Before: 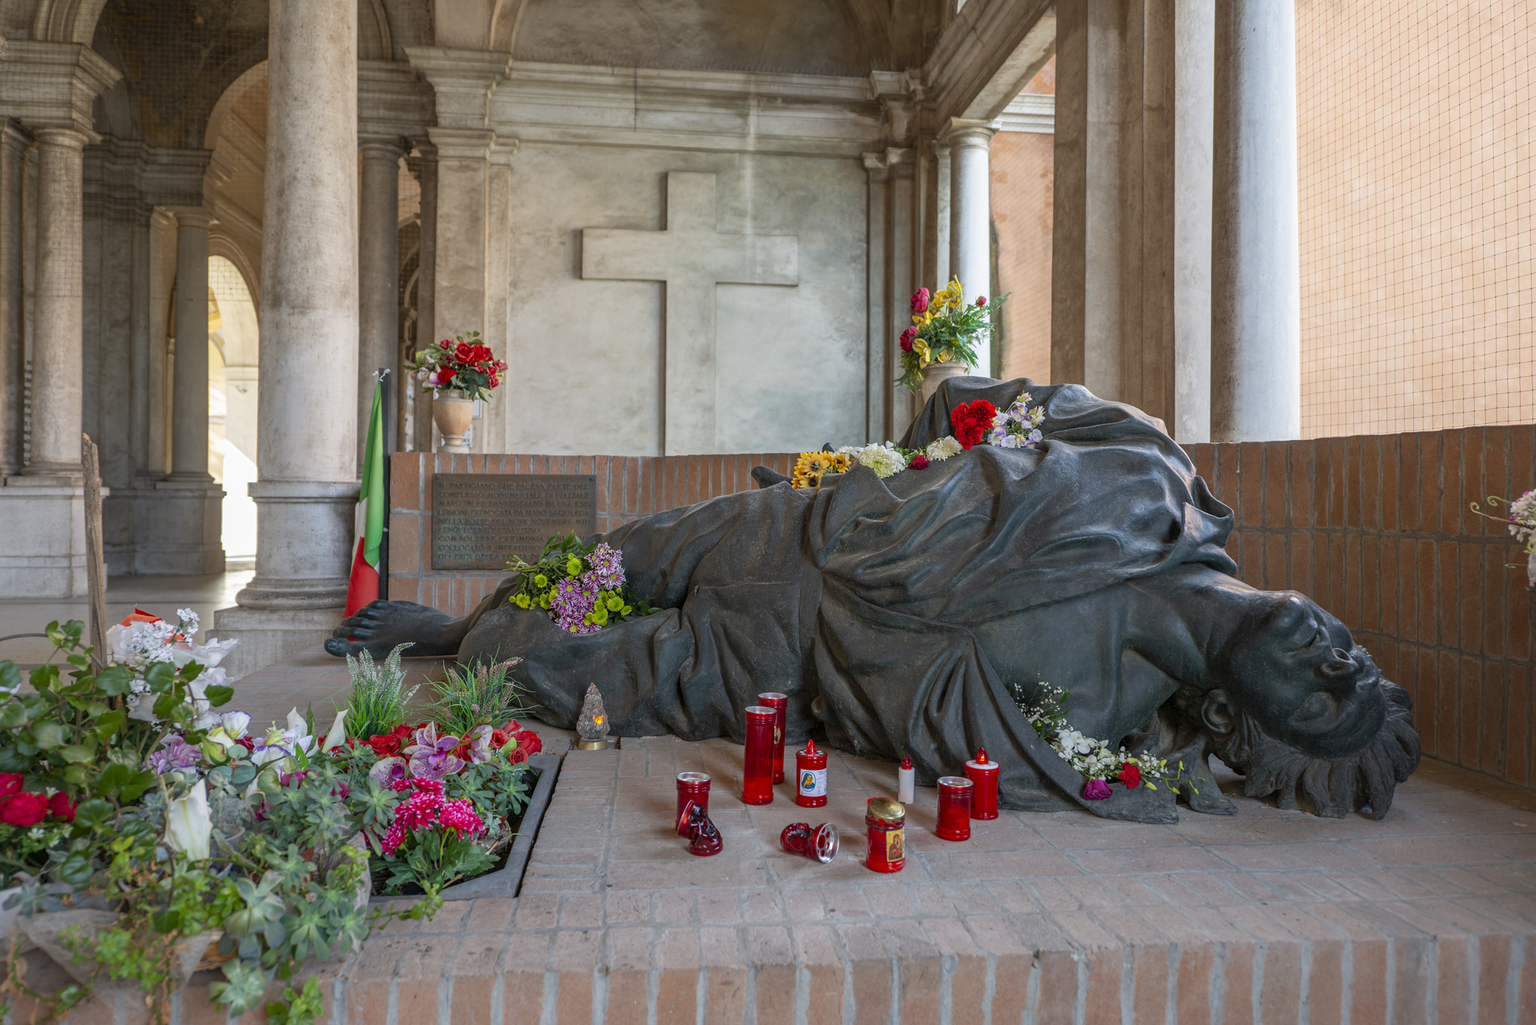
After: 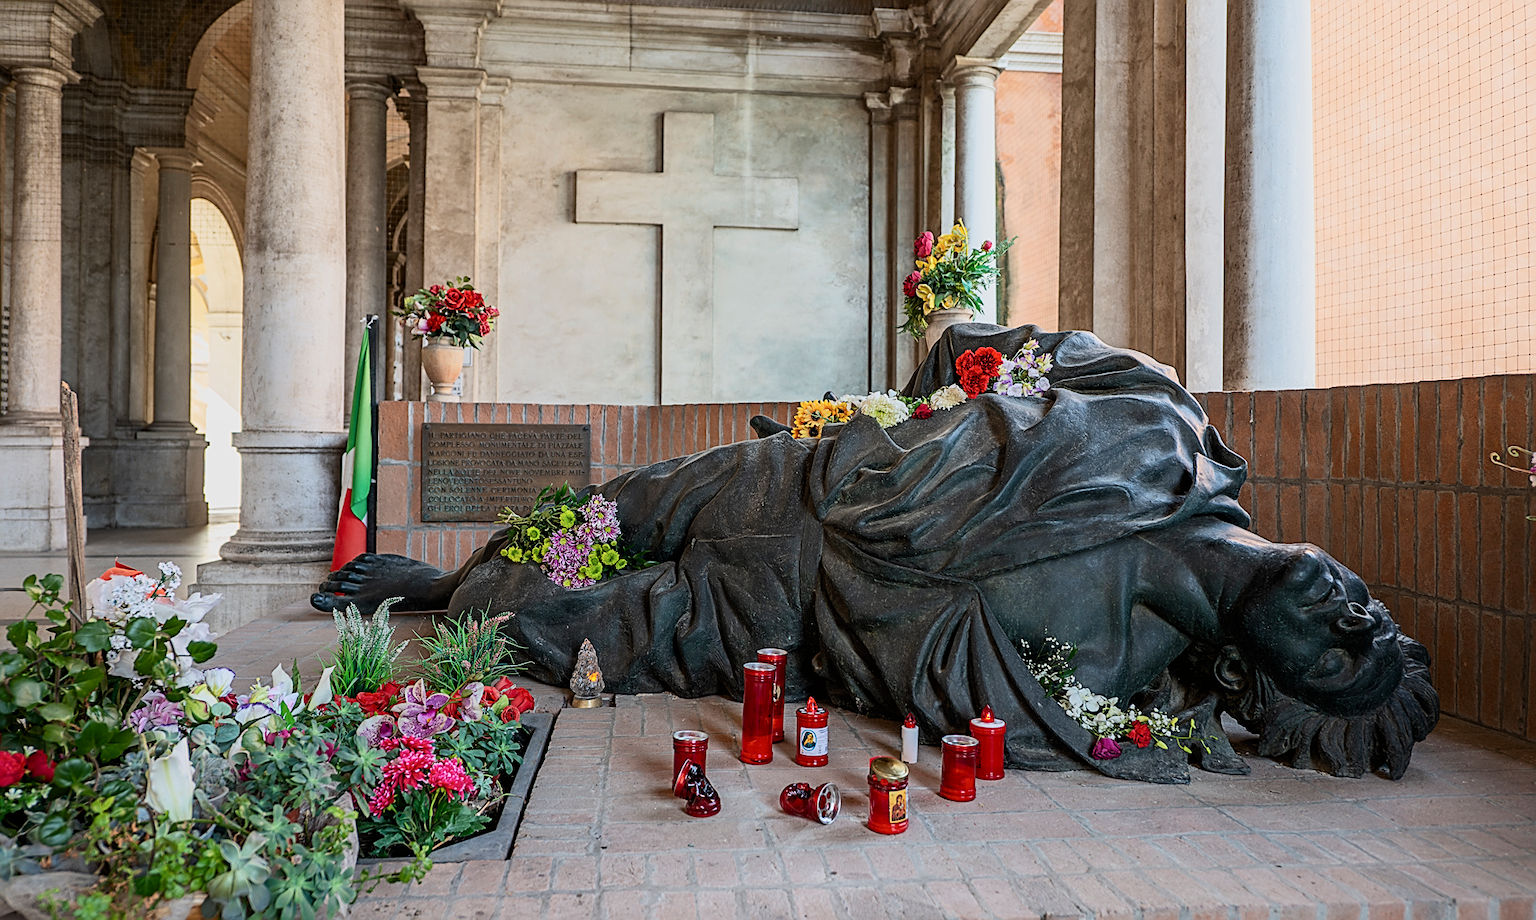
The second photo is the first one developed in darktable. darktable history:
sharpen: amount 0.901
contrast brightness saturation: contrast 0.24, brightness 0.09
crop: left 1.507%, top 6.147%, right 1.379%, bottom 6.637%
filmic rgb: black relative exposure -7.65 EV, white relative exposure 4.56 EV, hardness 3.61, color science v6 (2022)
